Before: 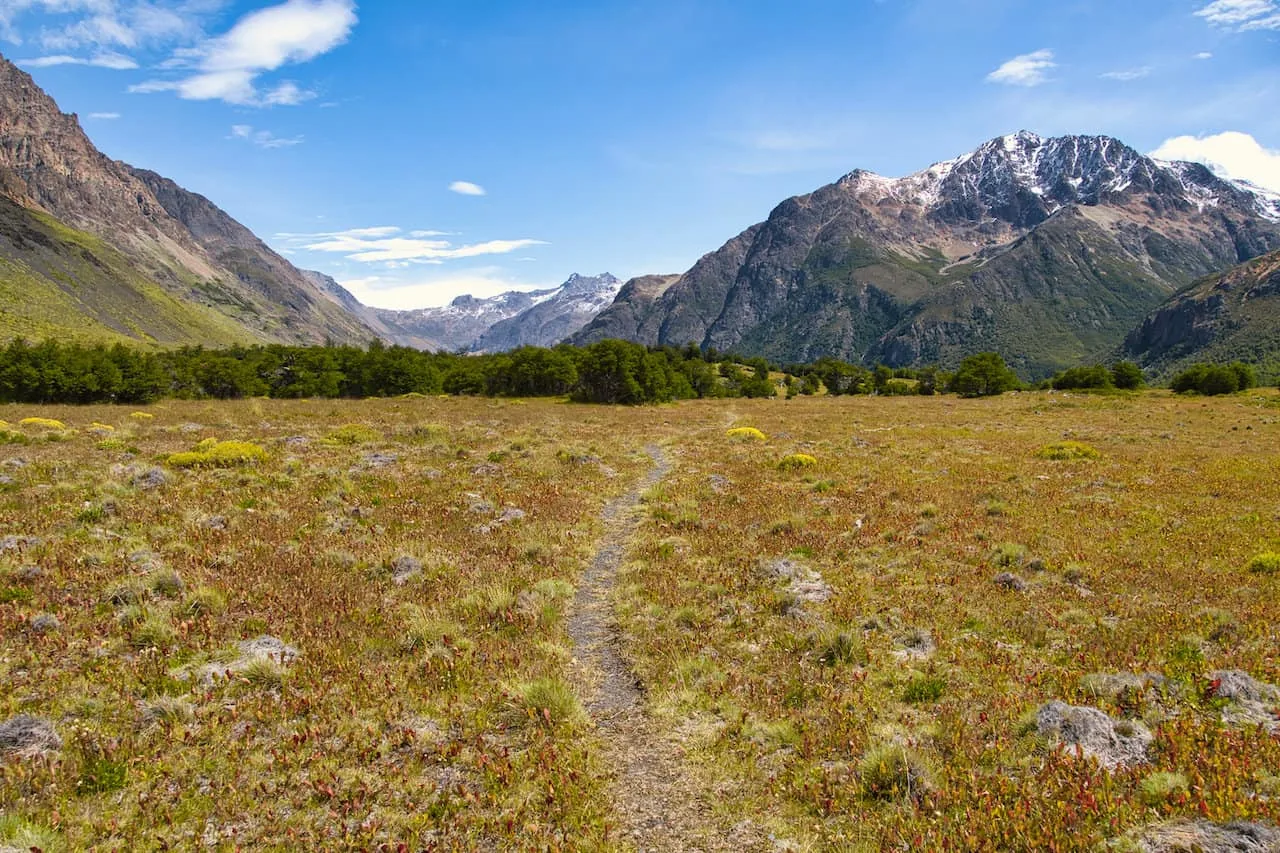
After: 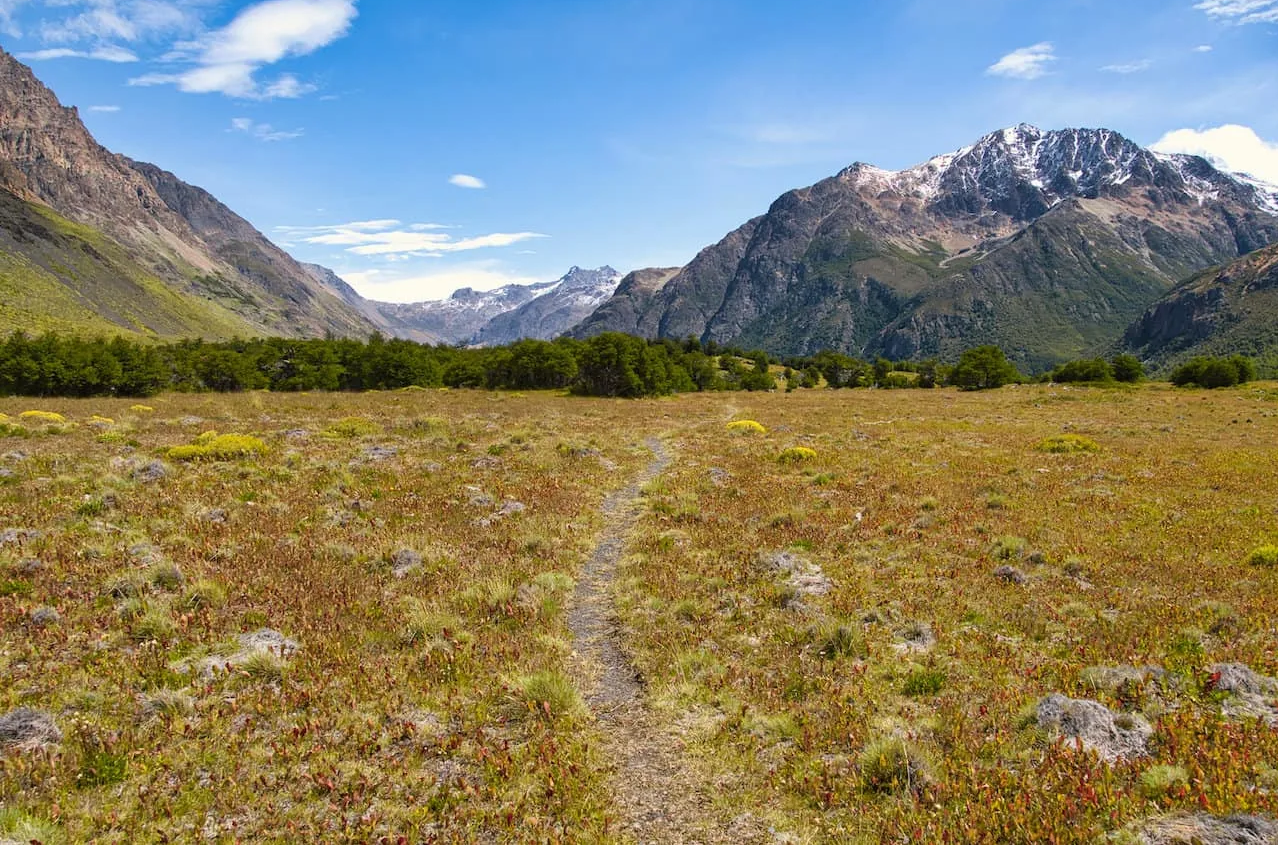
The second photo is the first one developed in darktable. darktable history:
crop: top 0.849%, right 0.1%
